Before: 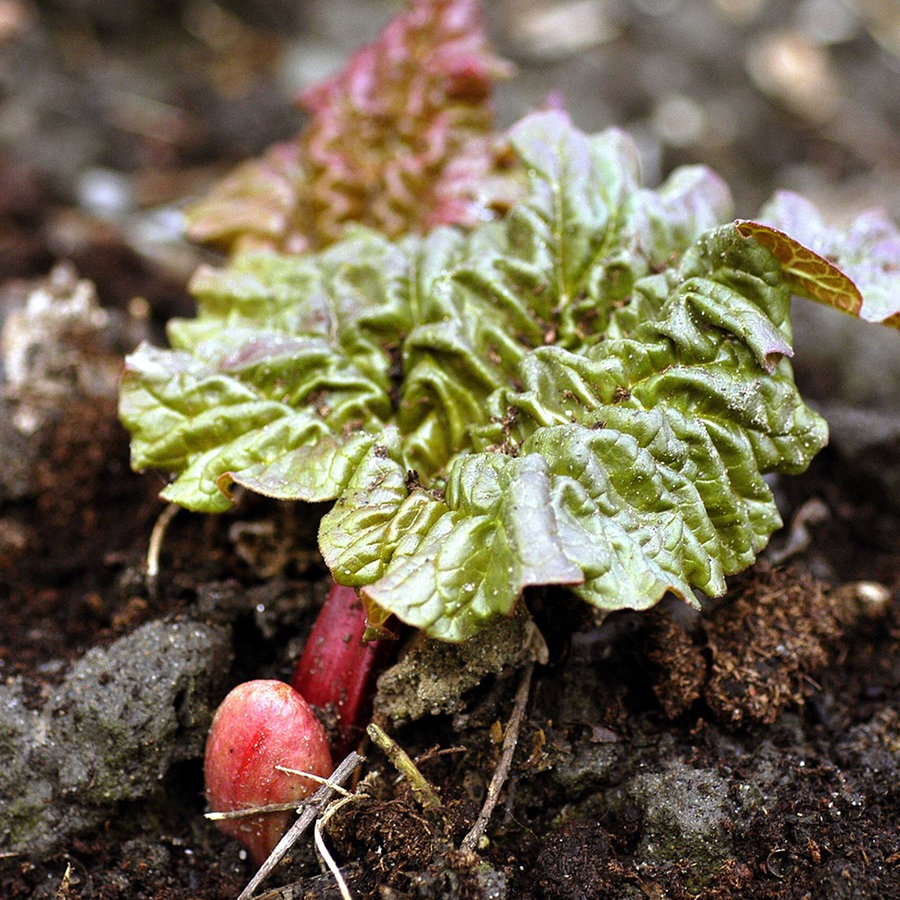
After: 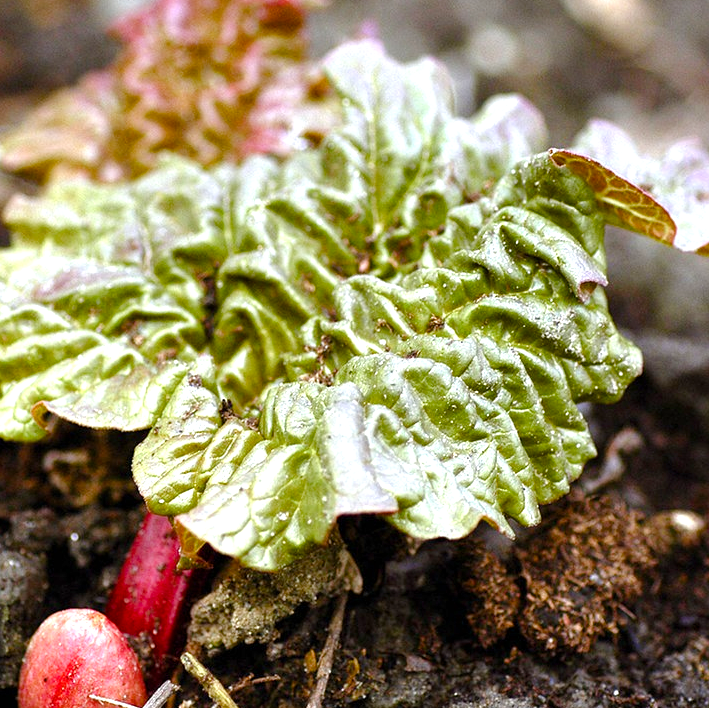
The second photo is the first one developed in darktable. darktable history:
crop and rotate: left 20.74%, top 7.912%, right 0.375%, bottom 13.378%
color balance rgb: perceptual saturation grading › global saturation 20%, perceptual saturation grading › highlights -50%, perceptual saturation grading › shadows 30%, perceptual brilliance grading › global brilliance 10%, perceptual brilliance grading › shadows 15%
